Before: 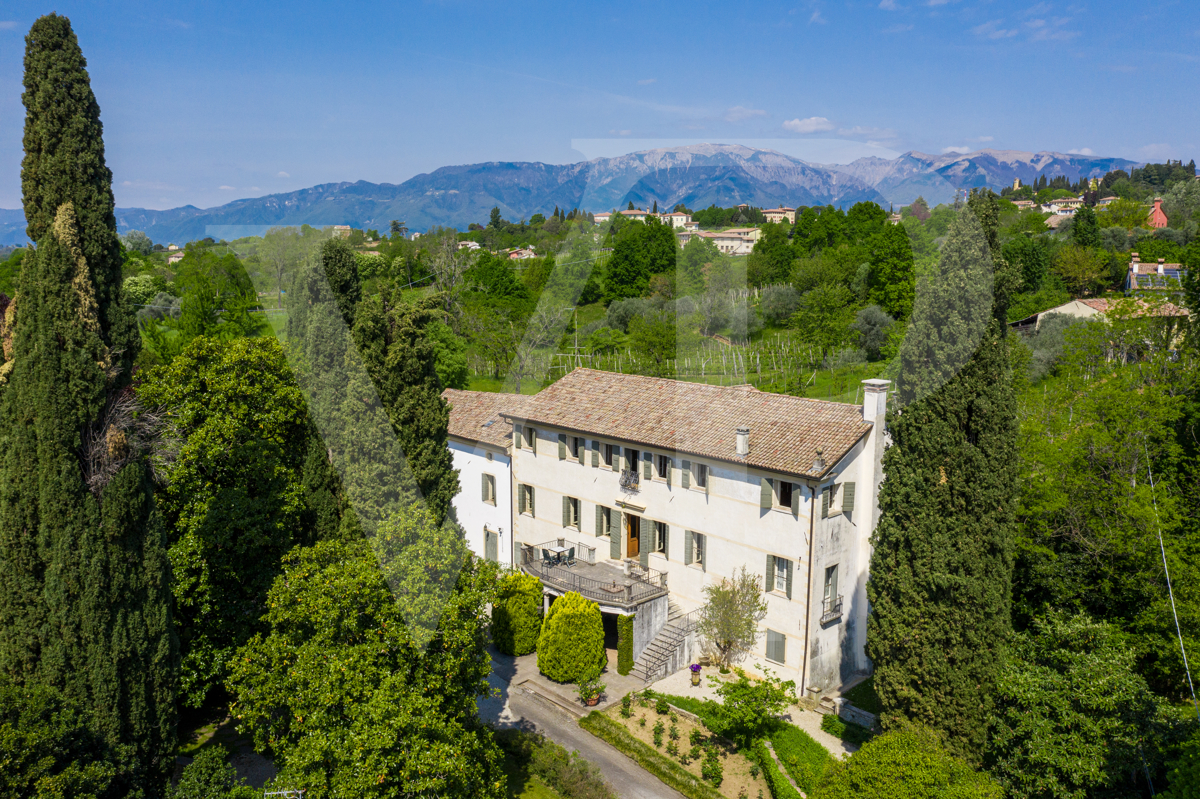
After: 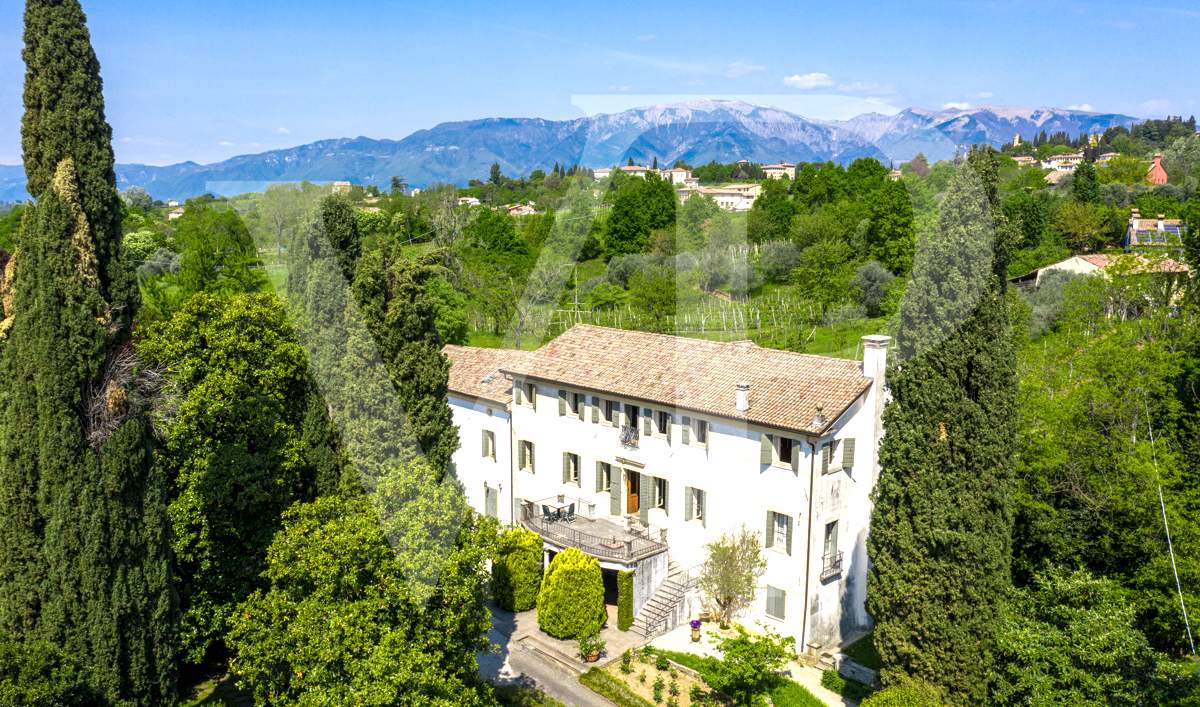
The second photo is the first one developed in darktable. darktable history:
local contrast: highlights 101%, shadows 102%, detail 120%, midtone range 0.2
crop and rotate: top 5.614%, bottom 5.875%
exposure: black level correction 0, exposure 0.7 EV, compensate highlight preservation false
